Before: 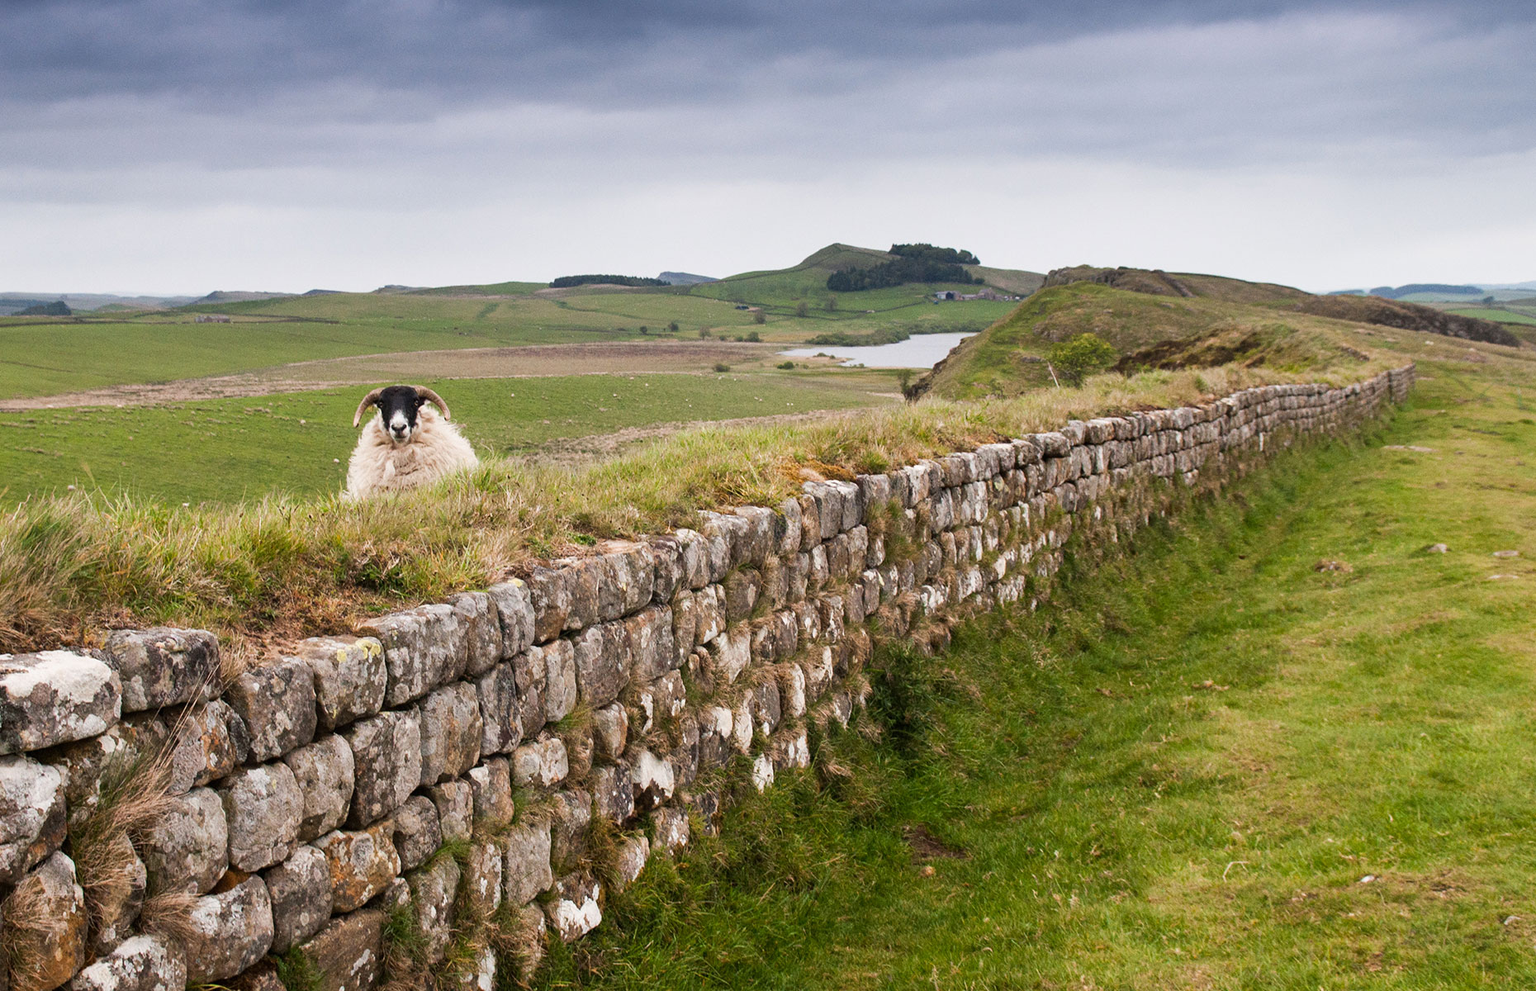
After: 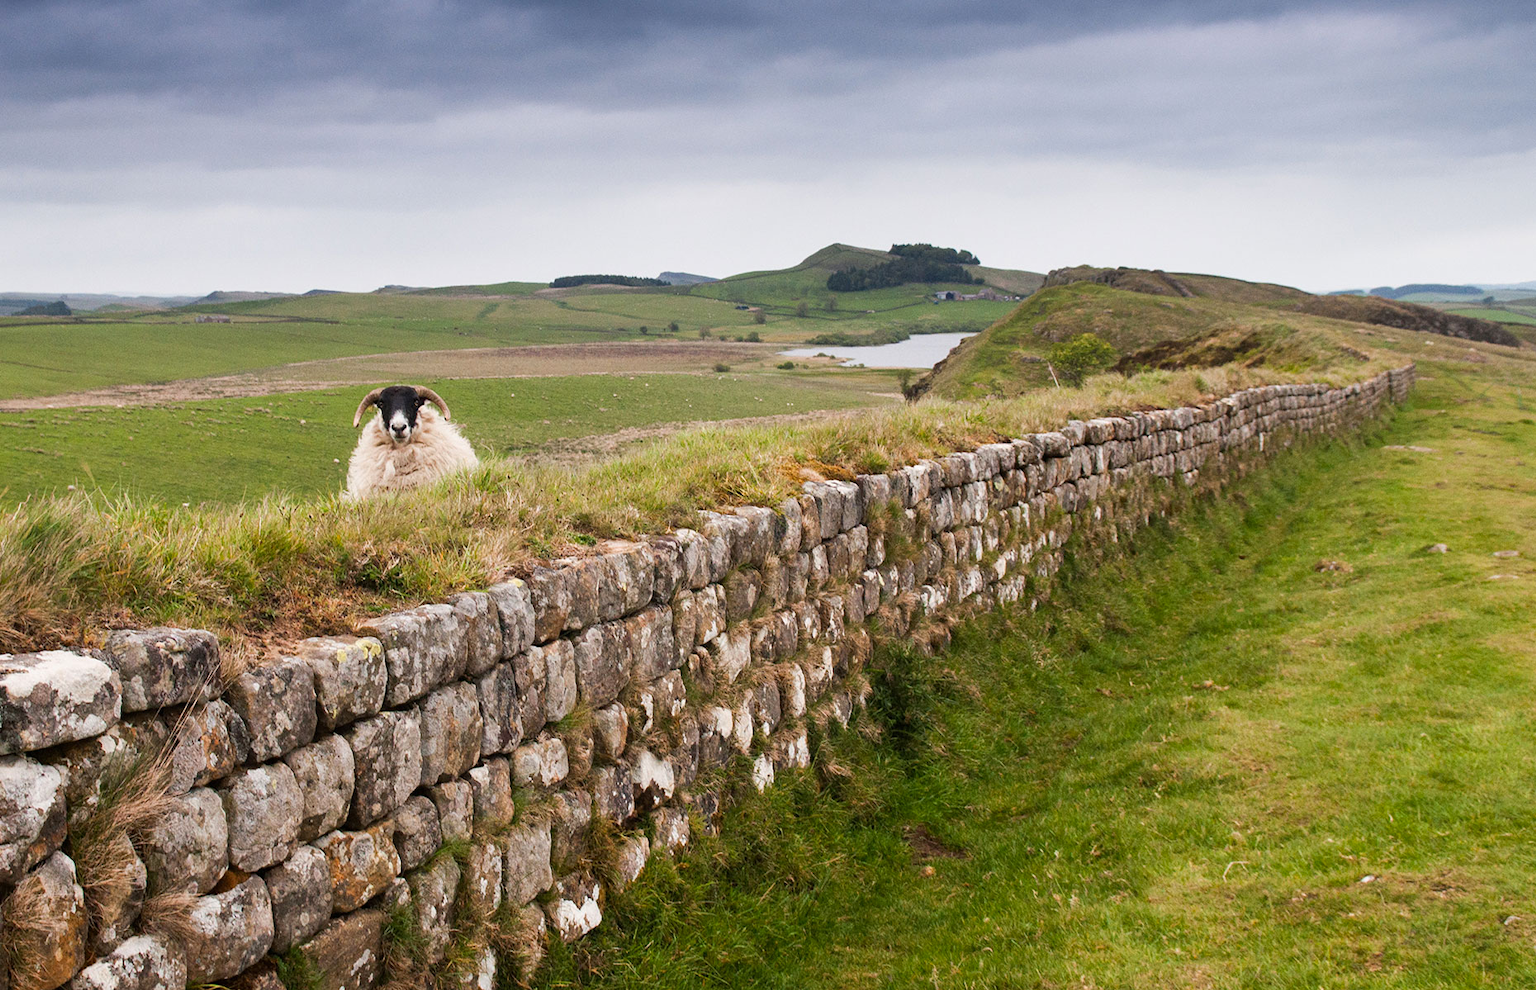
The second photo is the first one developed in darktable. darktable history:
color zones: curves: ch1 [(0, 0.523) (0.143, 0.545) (0.286, 0.52) (0.429, 0.506) (0.571, 0.503) (0.714, 0.503) (0.857, 0.508) (1, 0.523)]
